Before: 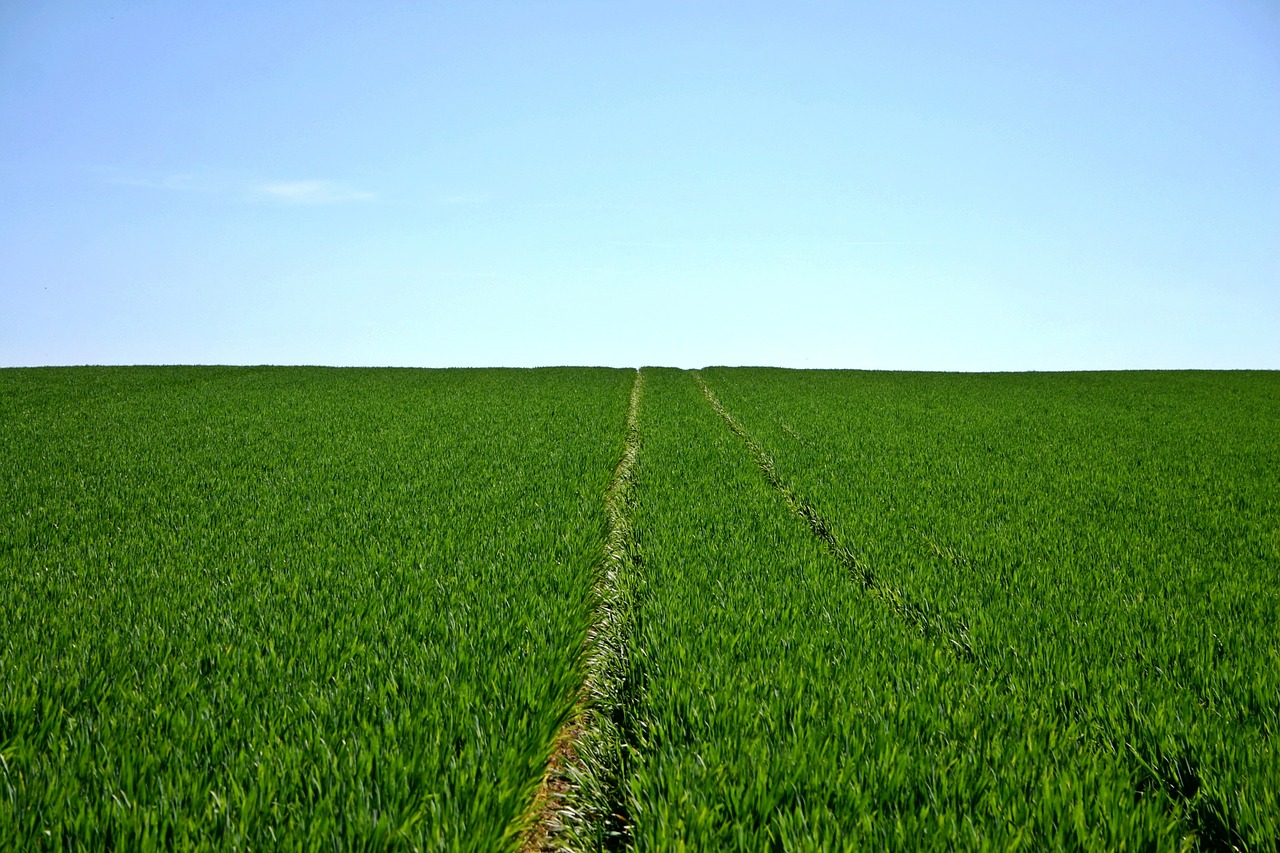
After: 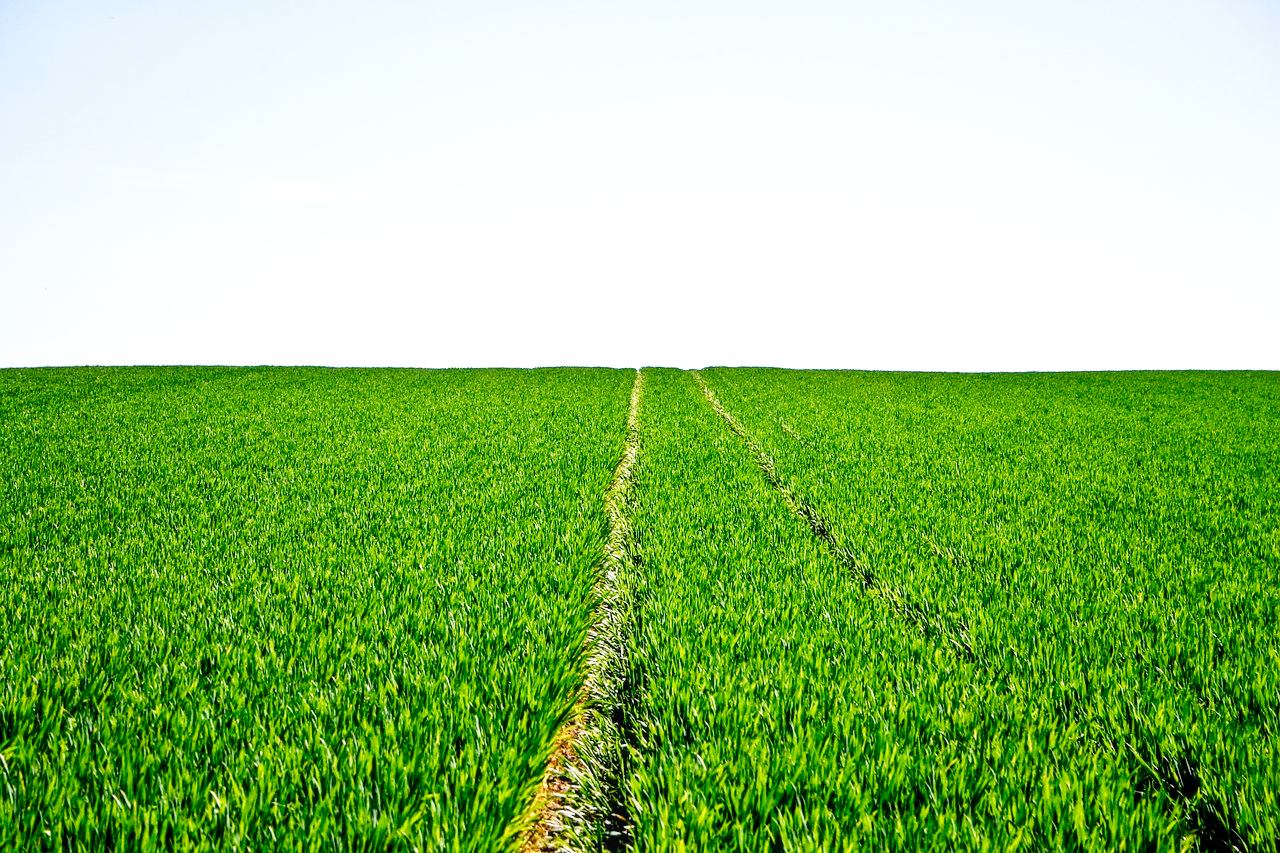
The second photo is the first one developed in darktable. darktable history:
base curve: curves: ch0 [(0, 0.003) (0.001, 0.002) (0.006, 0.004) (0.02, 0.022) (0.048, 0.086) (0.094, 0.234) (0.162, 0.431) (0.258, 0.629) (0.385, 0.8) (0.548, 0.918) (0.751, 0.988) (1, 1)], preserve colors none
local contrast: on, module defaults
white balance: red 1.066, blue 1.119
